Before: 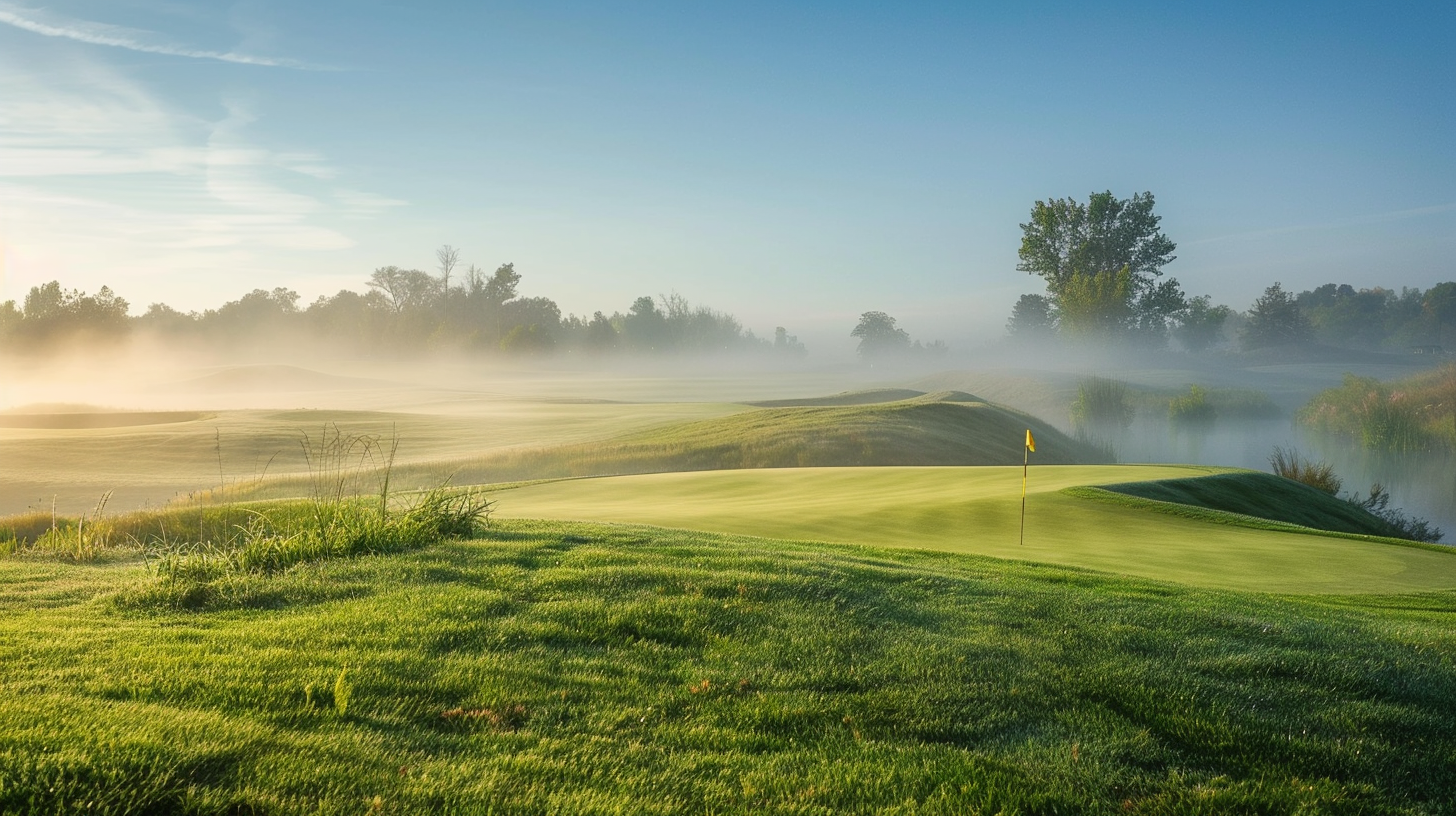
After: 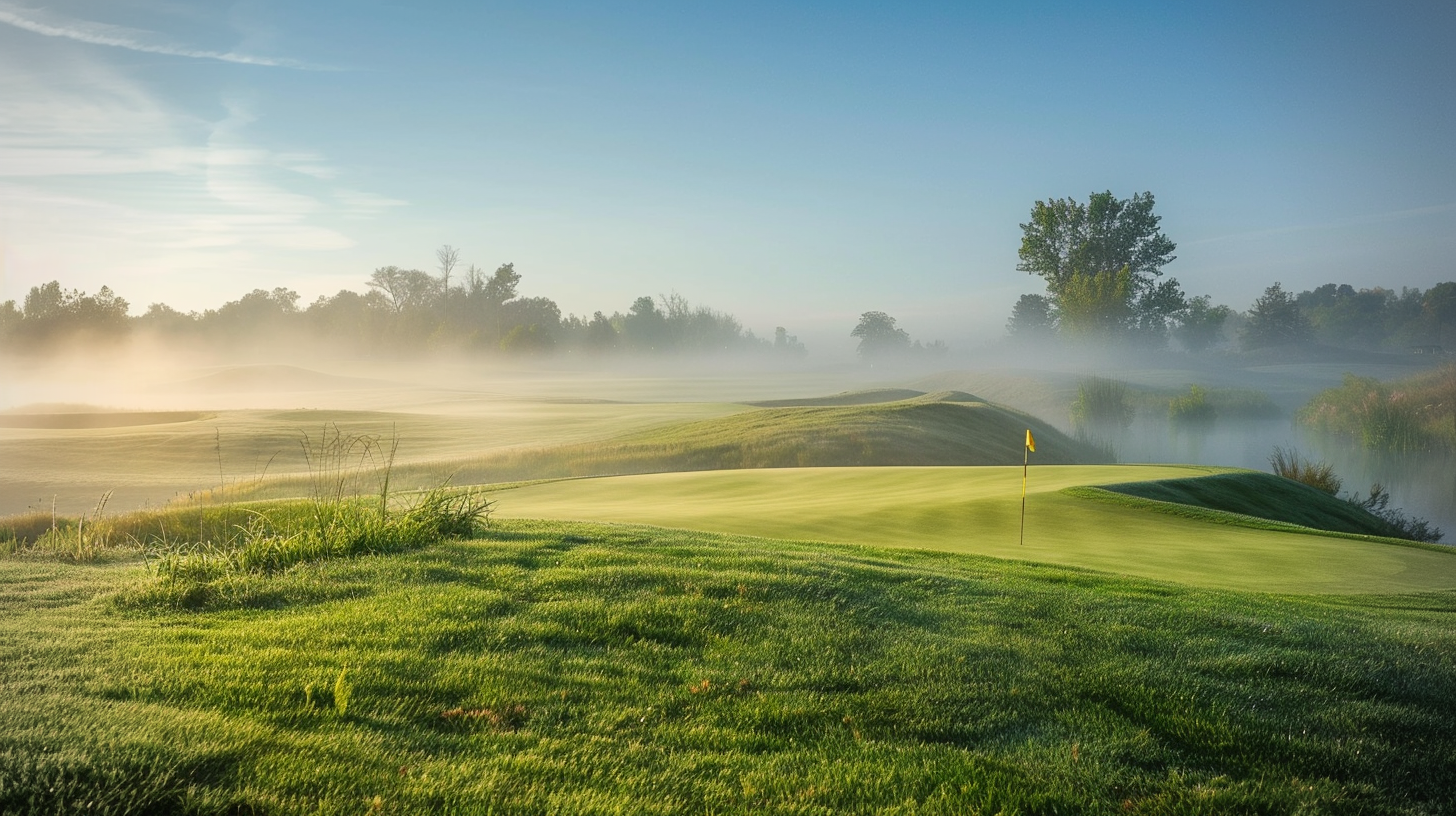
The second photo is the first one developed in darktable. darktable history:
vignetting: fall-off radius 60.46%, brightness -0.44, saturation -0.69, unbound false
